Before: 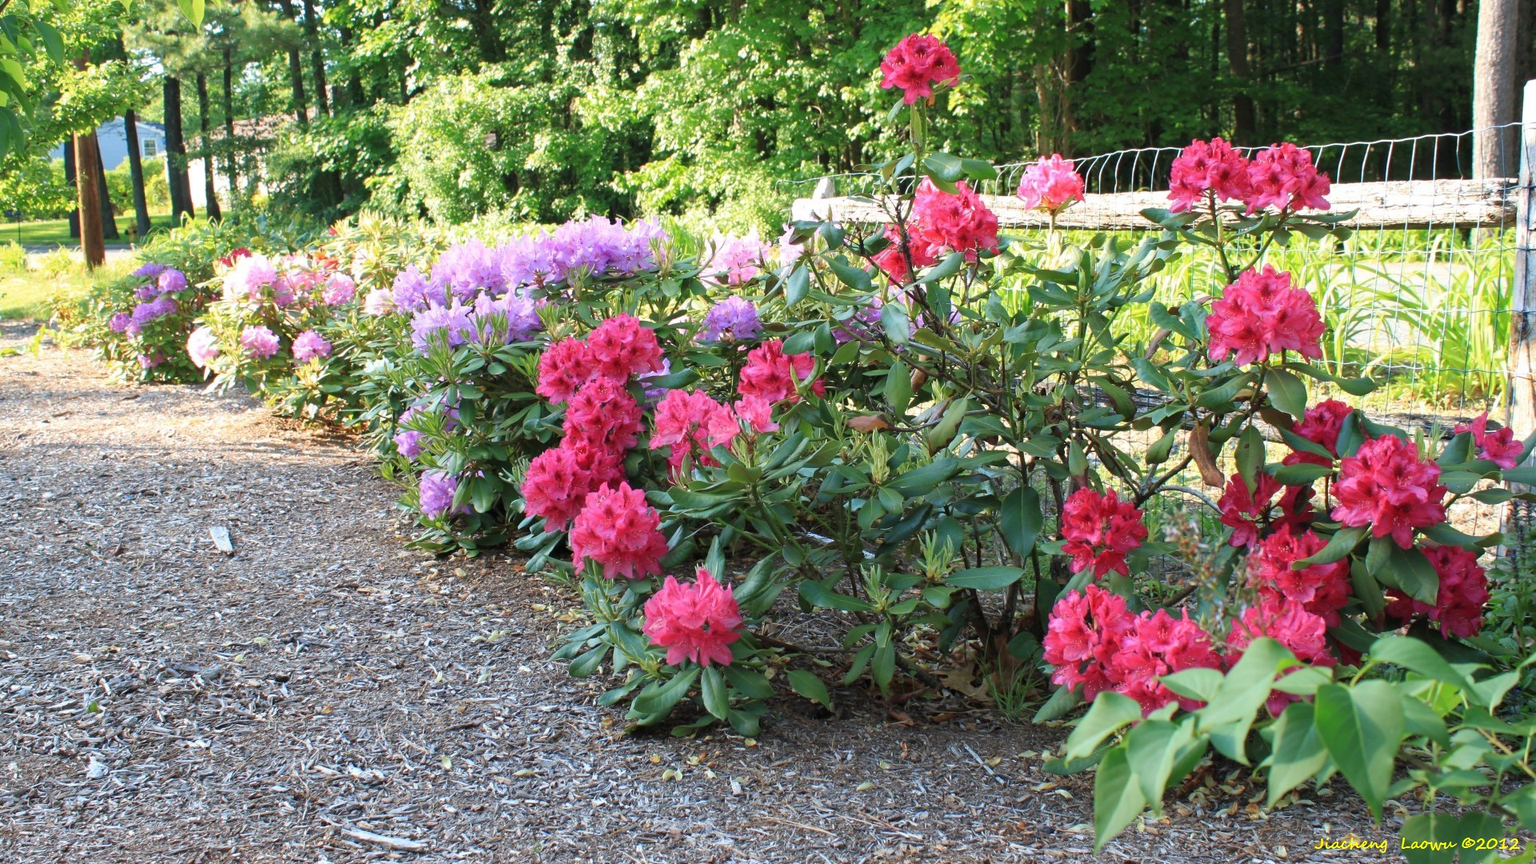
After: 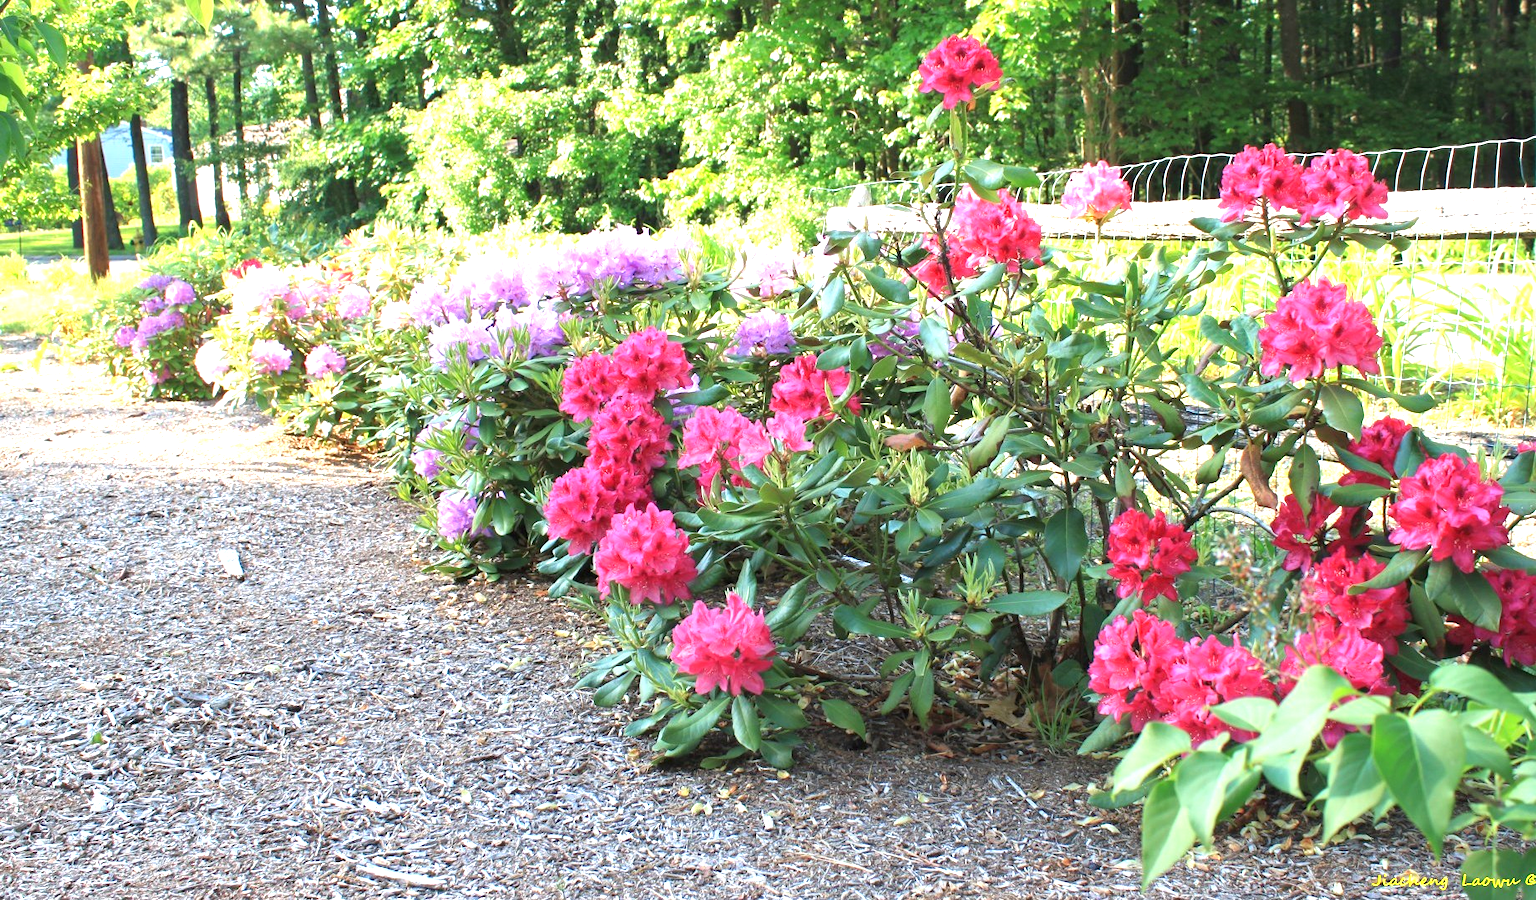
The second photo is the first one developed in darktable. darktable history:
crop: right 4.126%, bottom 0.031%
tone equalizer: on, module defaults
exposure: black level correction 0, exposure 0.953 EV, compensate exposure bias true, compensate highlight preservation false
